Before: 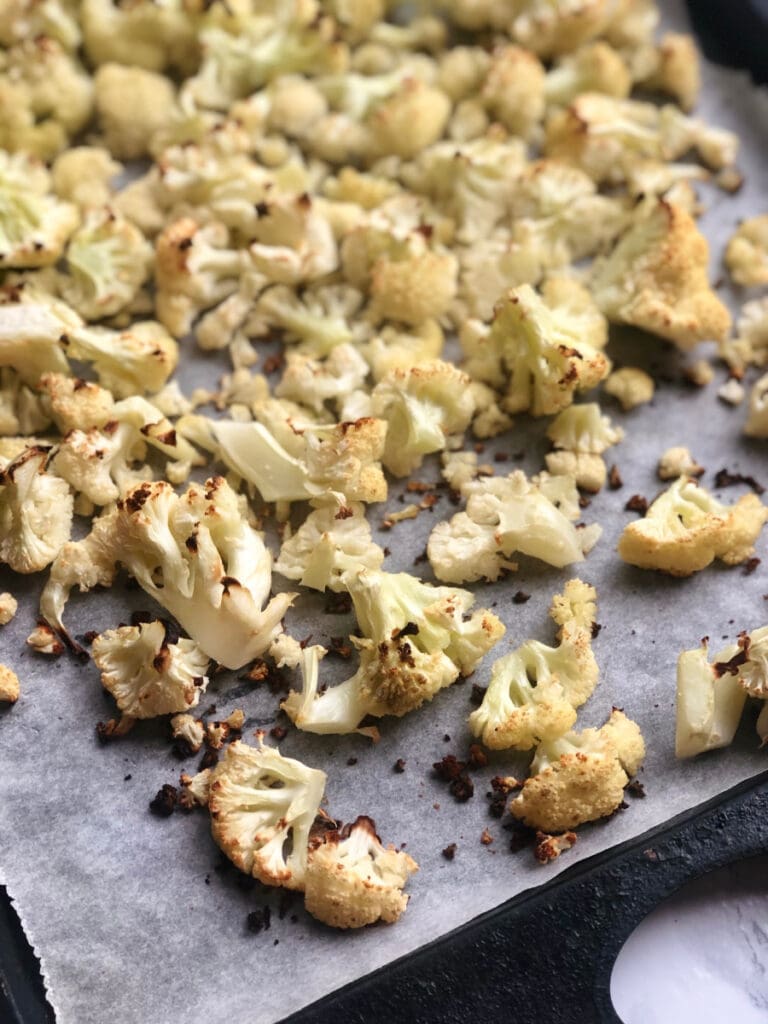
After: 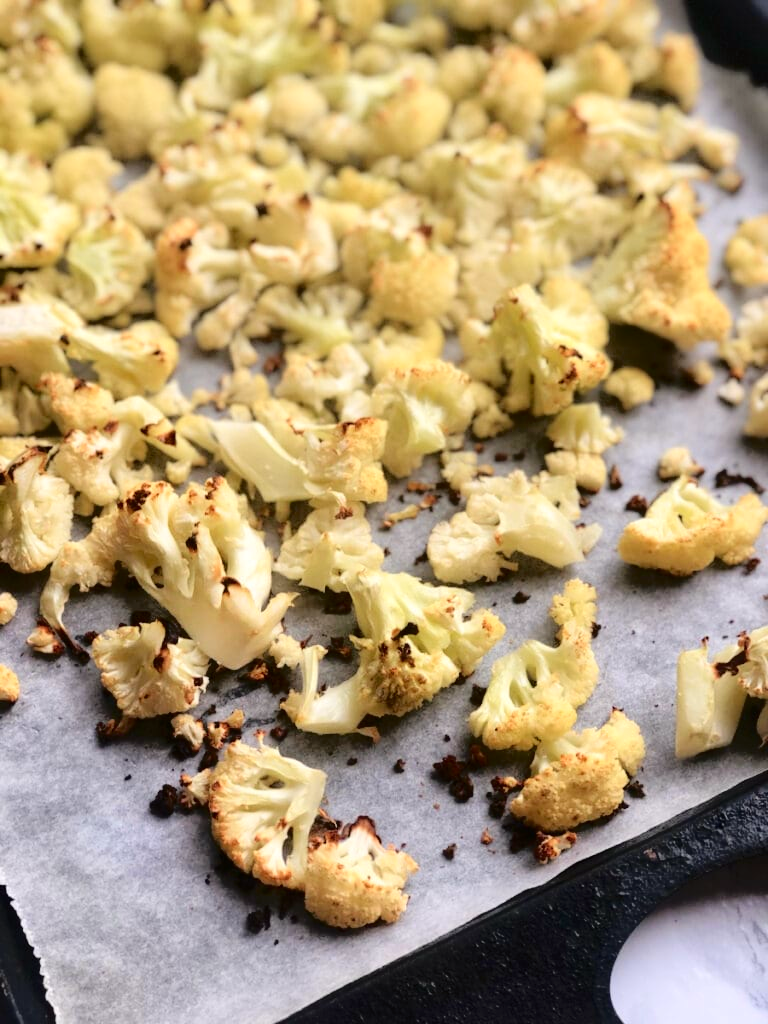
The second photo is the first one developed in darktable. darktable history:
tone curve: curves: ch0 [(0, 0) (0.058, 0.039) (0.168, 0.123) (0.282, 0.327) (0.45, 0.534) (0.676, 0.751) (0.89, 0.919) (1, 1)]; ch1 [(0, 0) (0.094, 0.081) (0.285, 0.299) (0.385, 0.403) (0.447, 0.455) (0.495, 0.496) (0.544, 0.552) (0.589, 0.612) (0.722, 0.728) (1, 1)]; ch2 [(0, 0) (0.257, 0.217) (0.43, 0.421) (0.498, 0.507) (0.531, 0.544) (0.56, 0.579) (0.625, 0.66) (1, 1)], color space Lab, independent channels, preserve colors none
